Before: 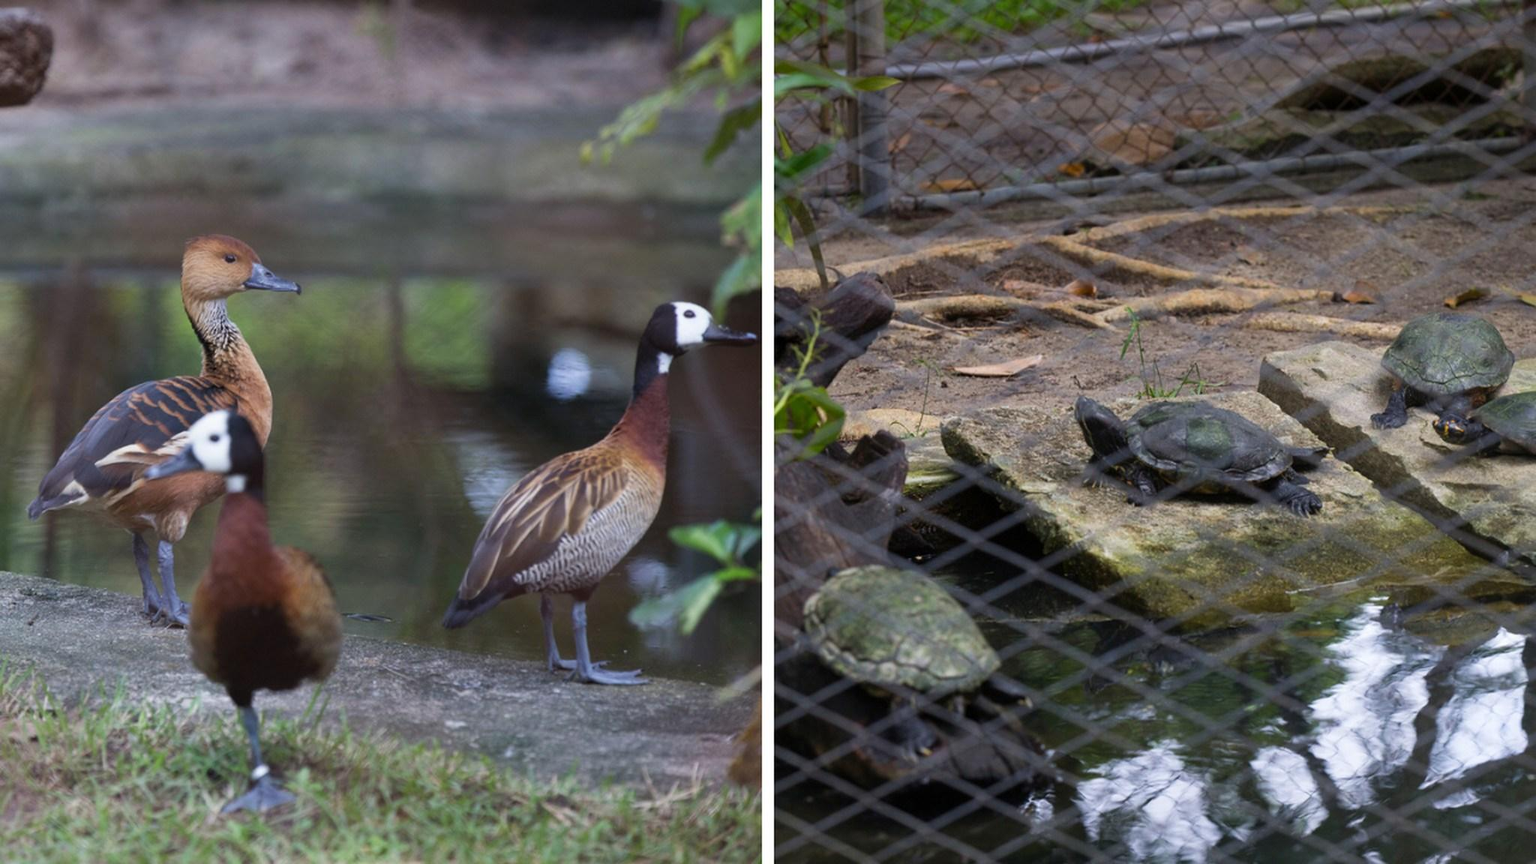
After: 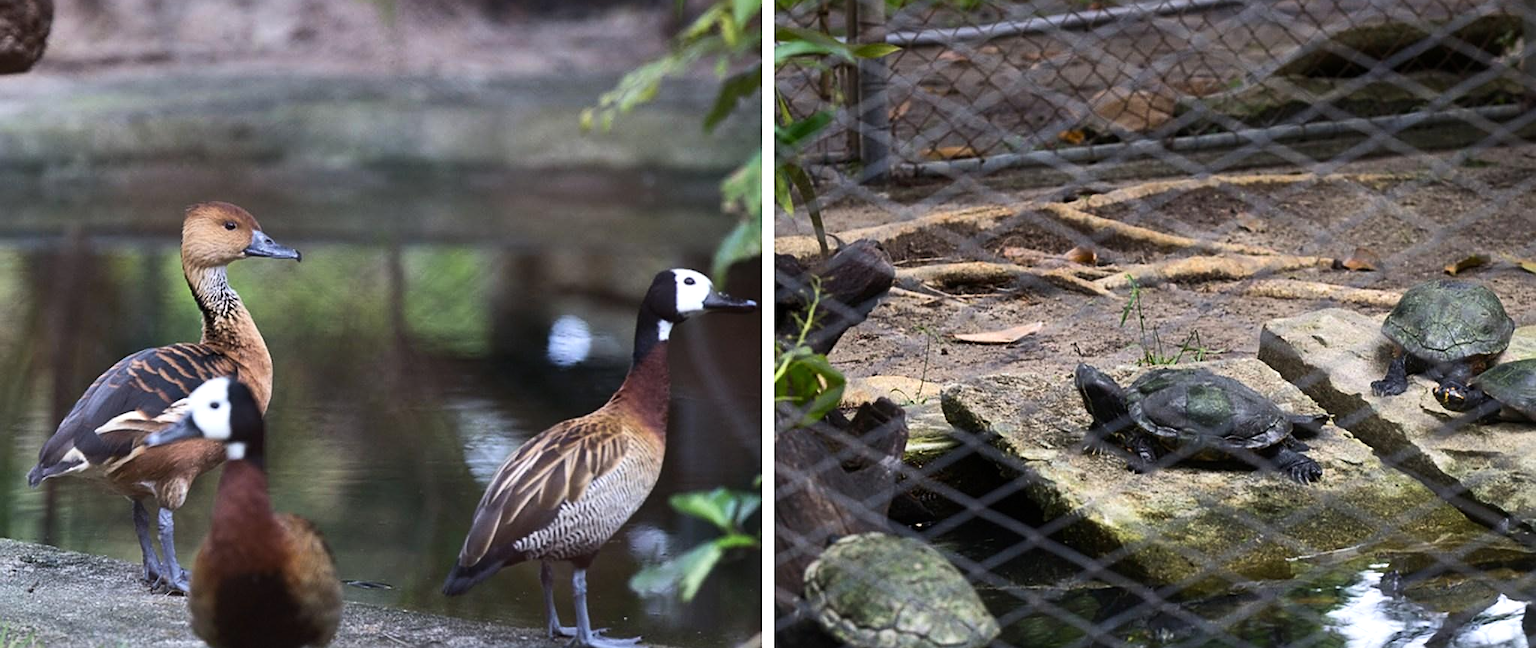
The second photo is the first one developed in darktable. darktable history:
contrast brightness saturation: contrast 0.15, brightness 0.05
sharpen: on, module defaults
tone equalizer: -8 EV -0.417 EV, -7 EV -0.389 EV, -6 EV -0.333 EV, -5 EV -0.222 EV, -3 EV 0.222 EV, -2 EV 0.333 EV, -1 EV 0.389 EV, +0 EV 0.417 EV, edges refinement/feathering 500, mask exposure compensation -1.57 EV, preserve details no
crop: top 3.857%, bottom 21.132%
